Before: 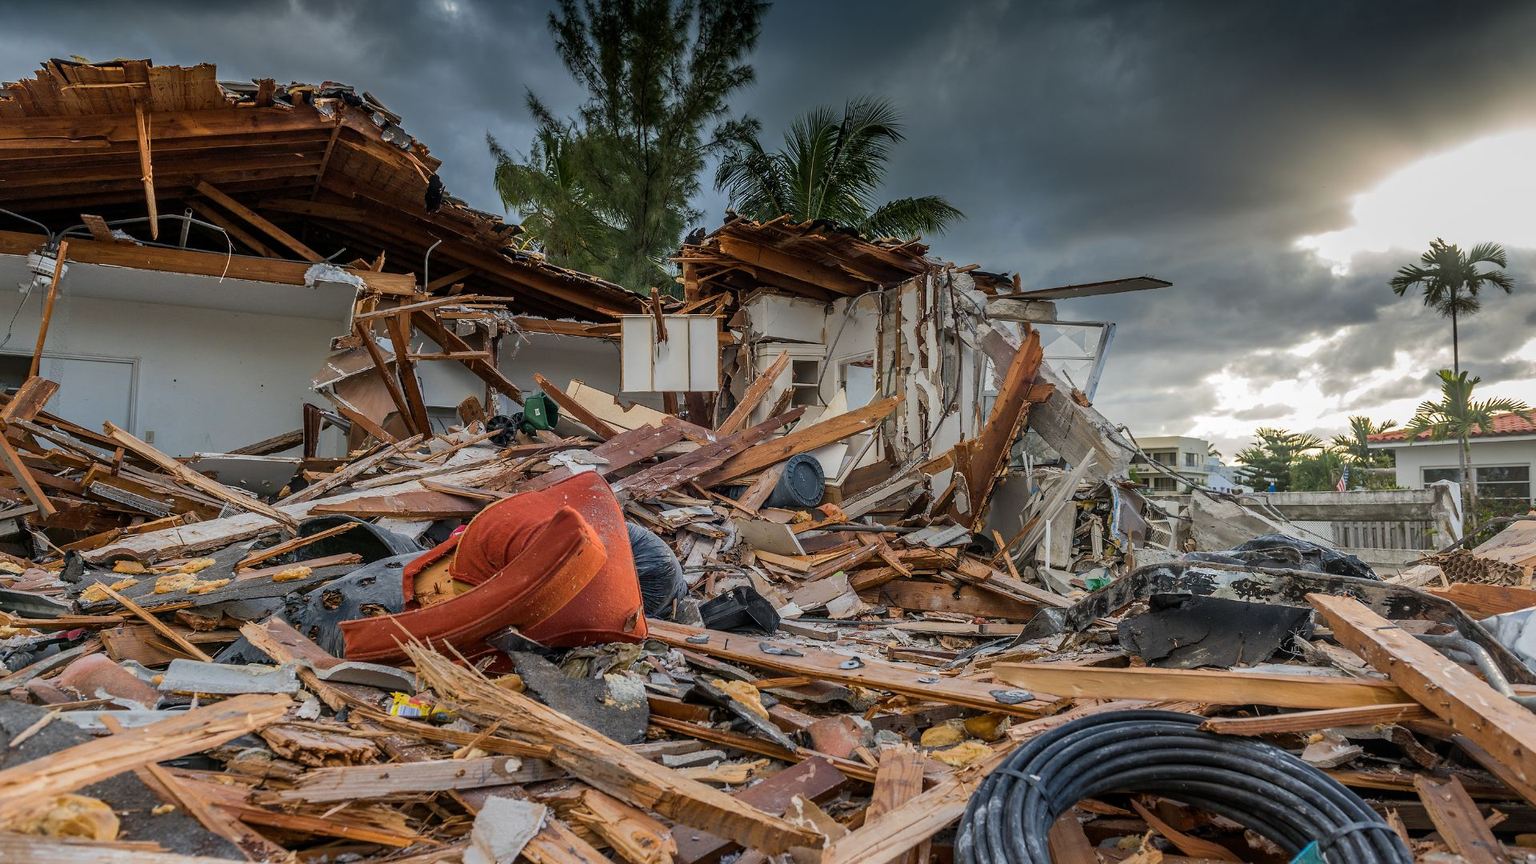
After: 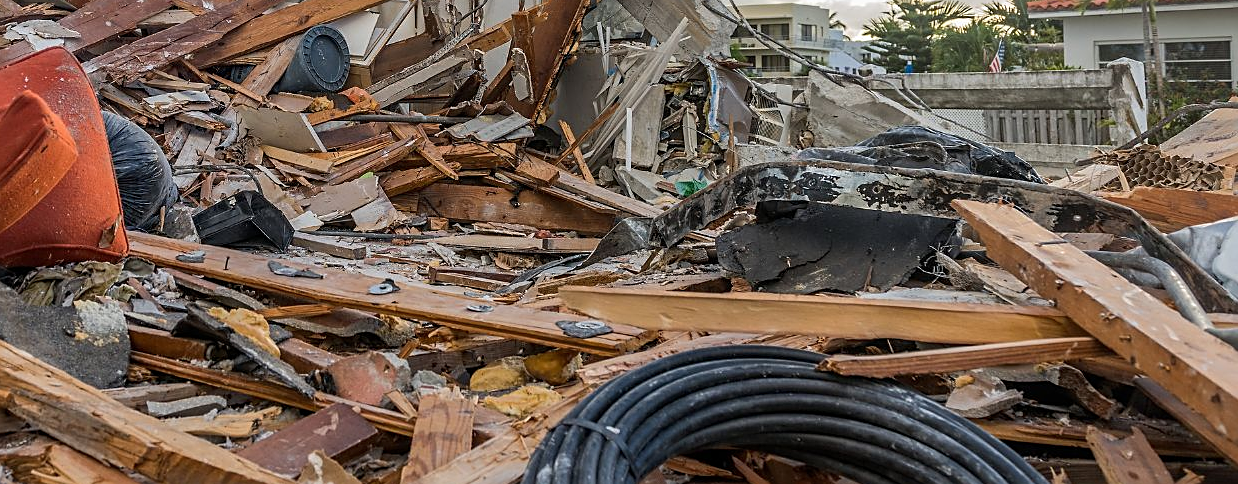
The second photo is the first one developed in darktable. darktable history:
crop and rotate: left 35.509%, top 50.238%, bottom 4.934%
sharpen: on, module defaults
